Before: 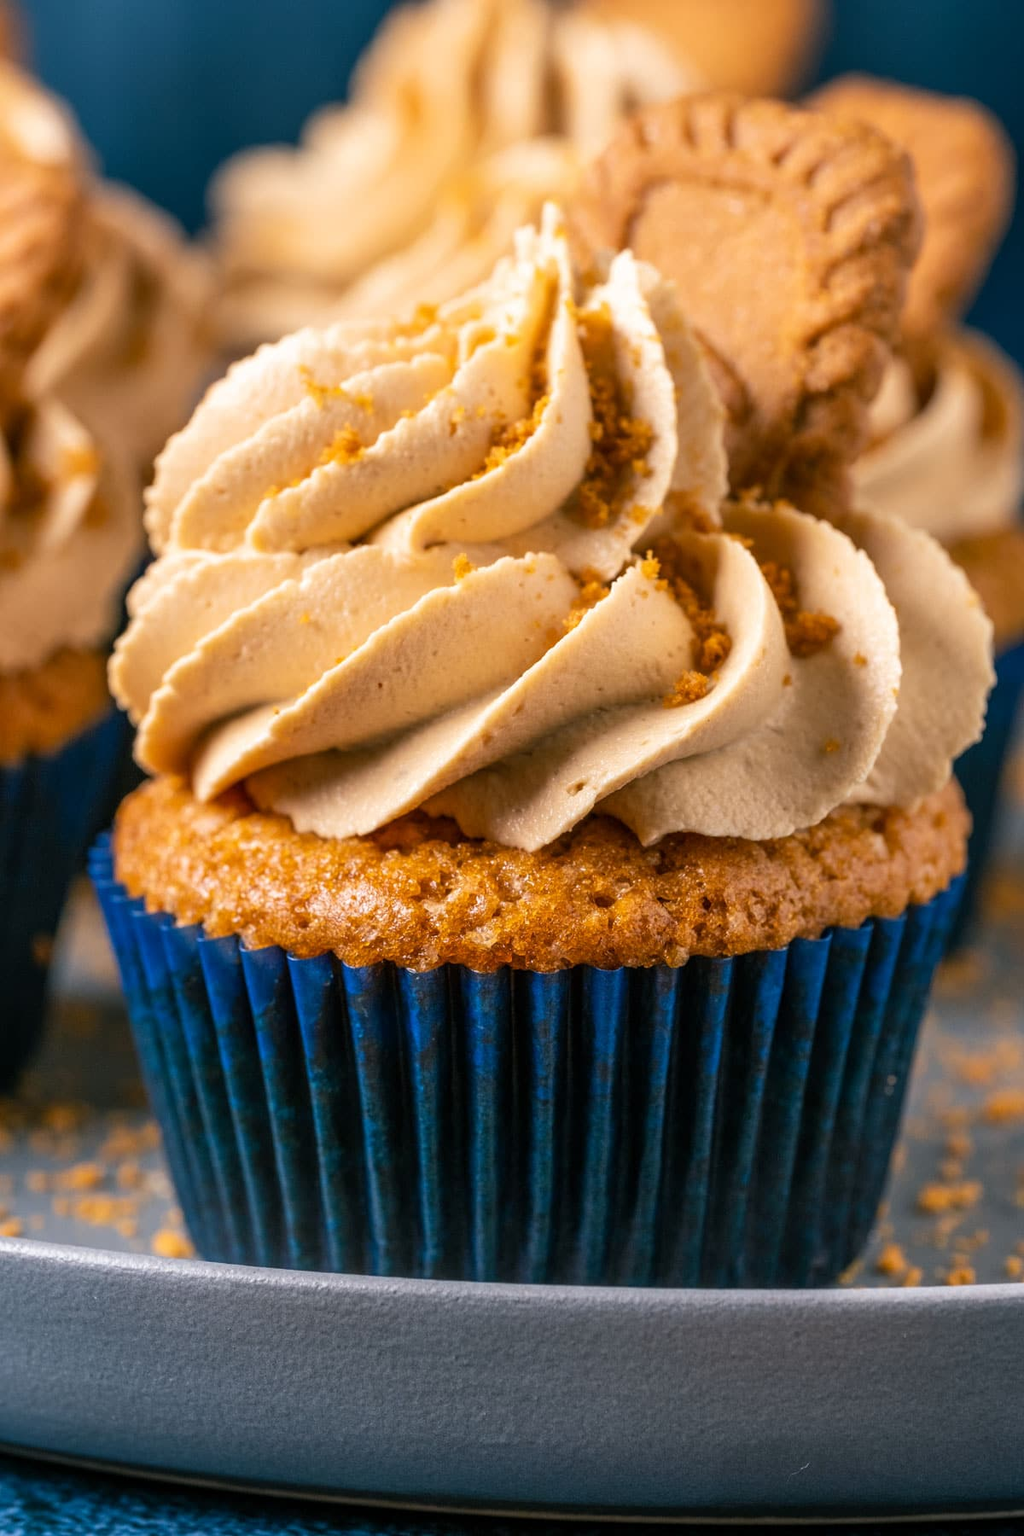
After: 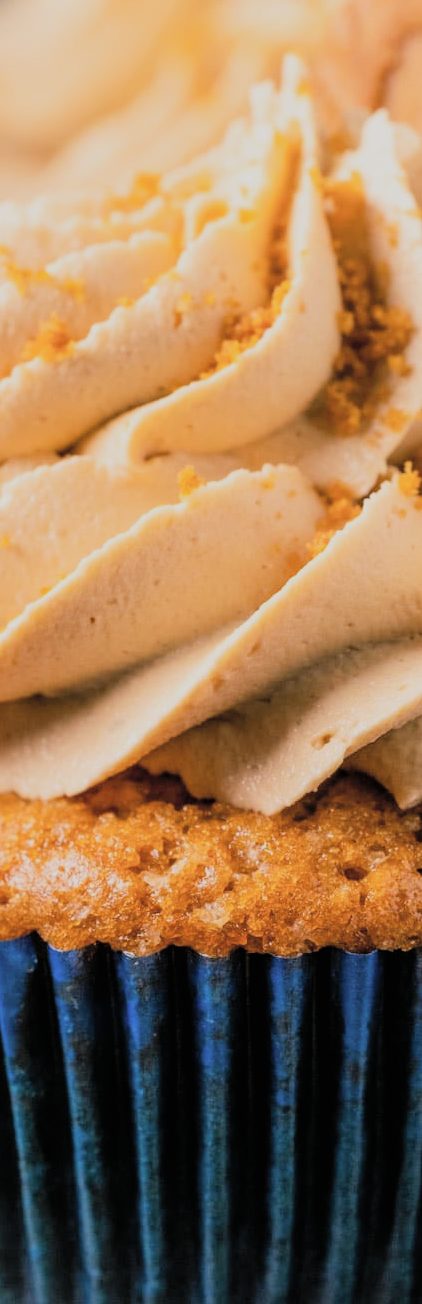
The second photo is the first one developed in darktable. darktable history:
contrast brightness saturation: brightness 0.15
filmic rgb: black relative exposure -7.15 EV, white relative exposure 5.36 EV, hardness 3.02
crop and rotate: left 29.476%, top 10.214%, right 35.32%, bottom 17.333%
